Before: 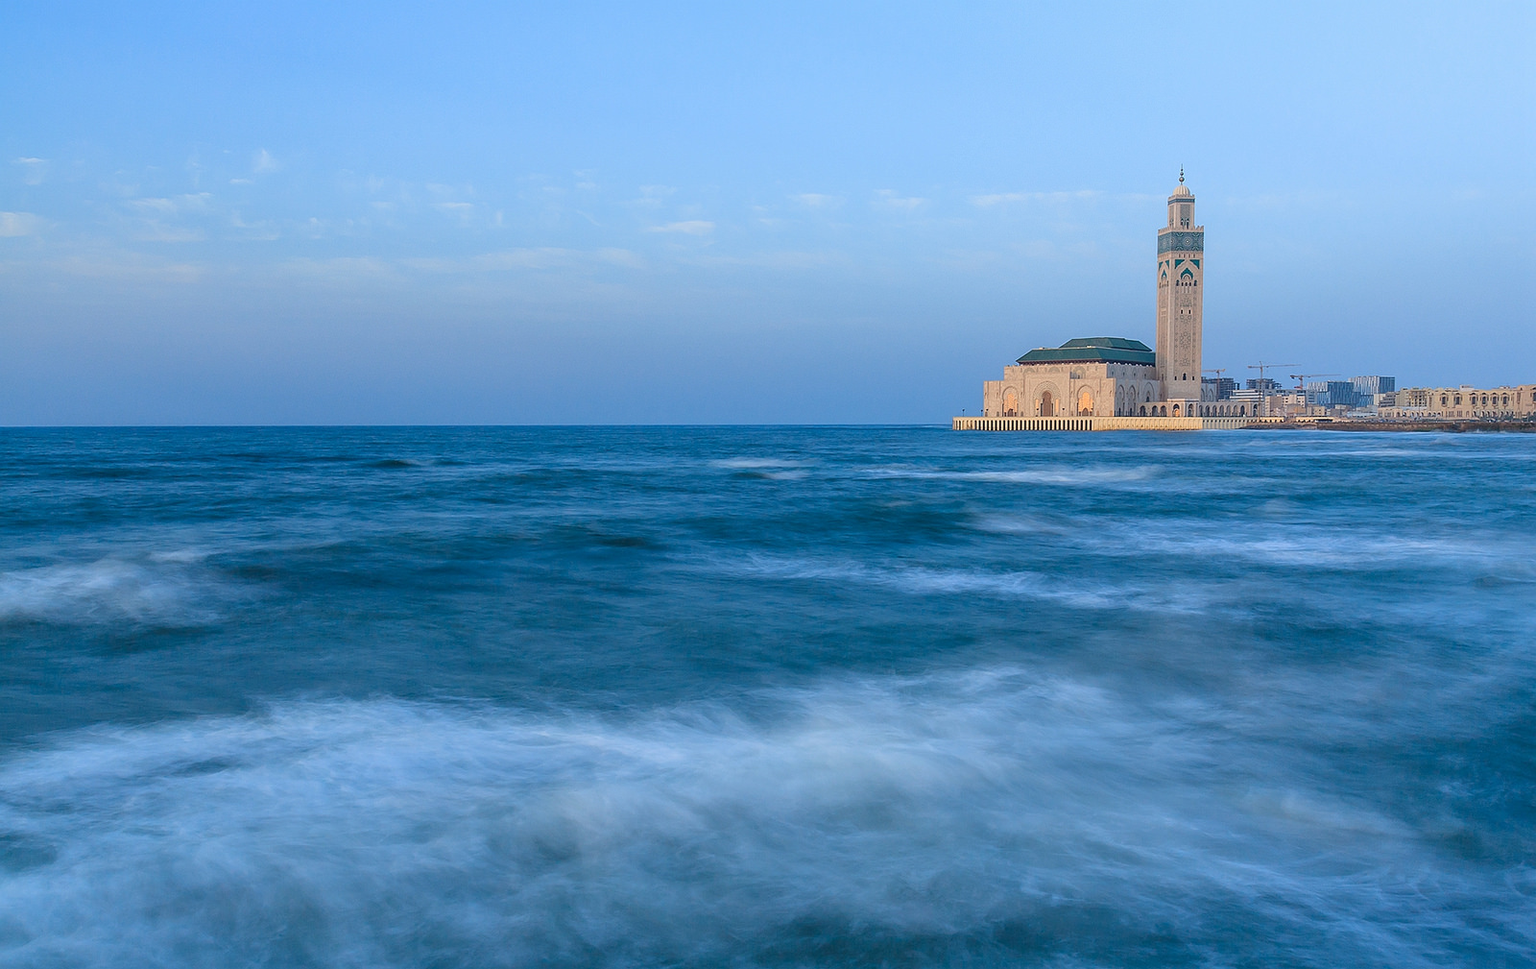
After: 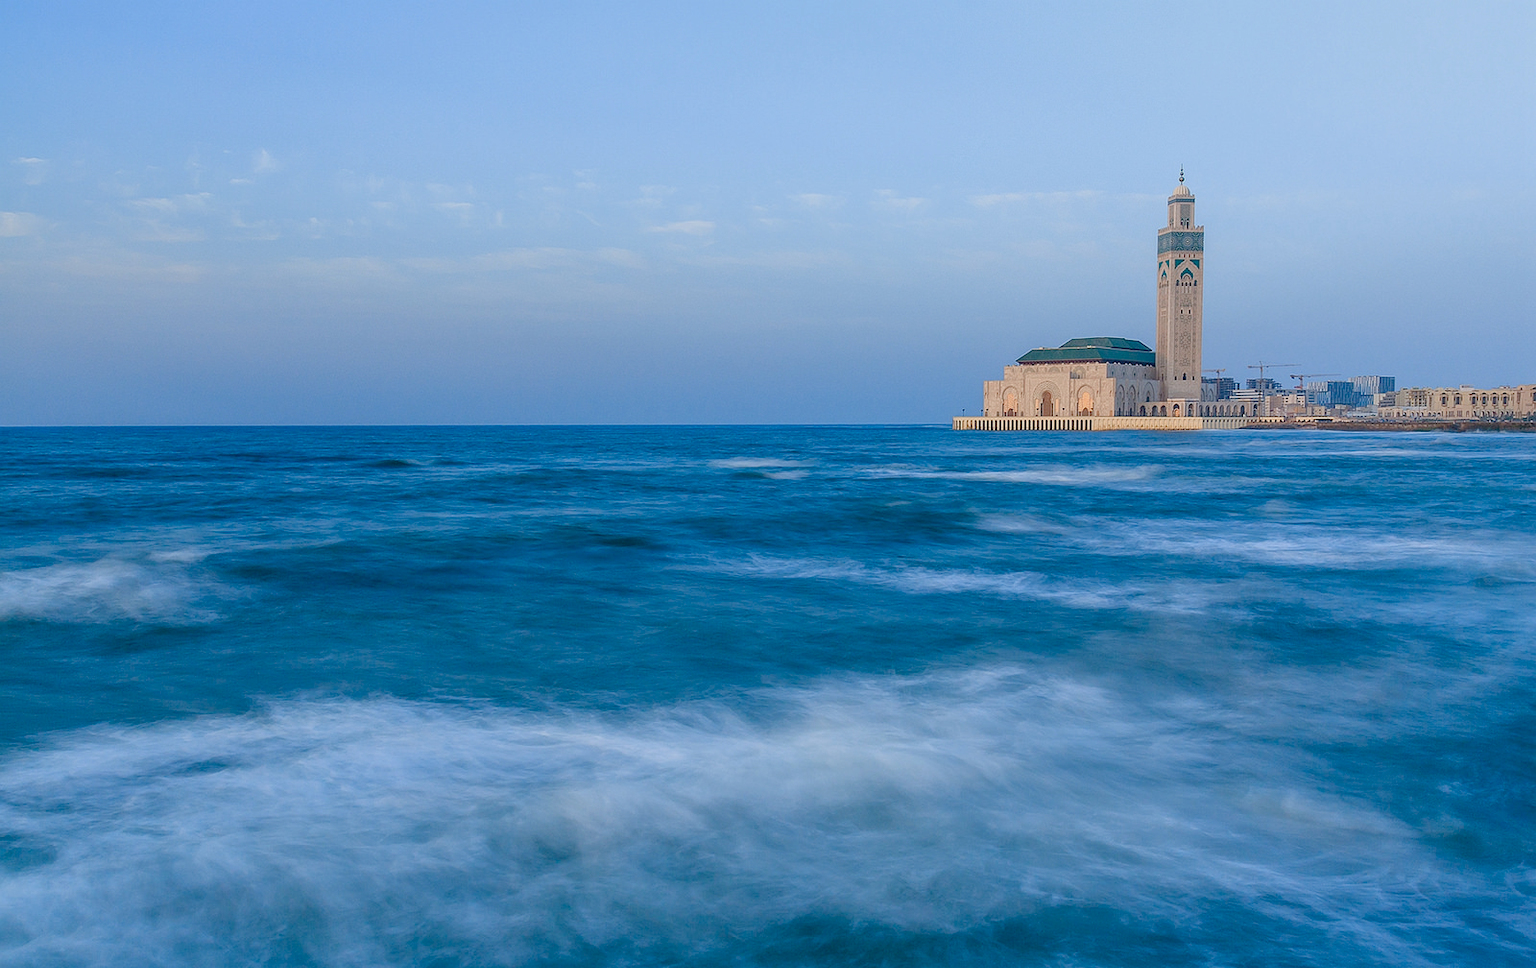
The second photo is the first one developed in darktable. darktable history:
color balance rgb: shadows lift › chroma 1%, shadows lift › hue 113°, highlights gain › chroma 0.2%, highlights gain › hue 333°, perceptual saturation grading › global saturation 20%, perceptual saturation grading › highlights -50%, perceptual saturation grading › shadows 25%, contrast -10%
local contrast: highlights 100%, shadows 100%, detail 120%, midtone range 0.2
